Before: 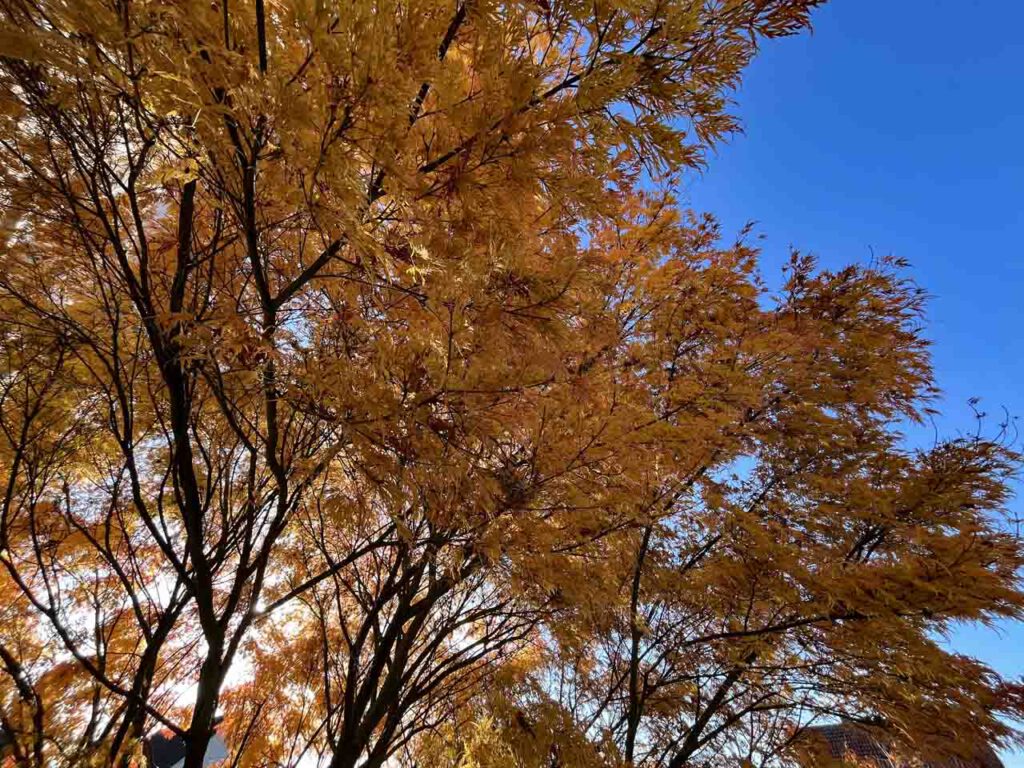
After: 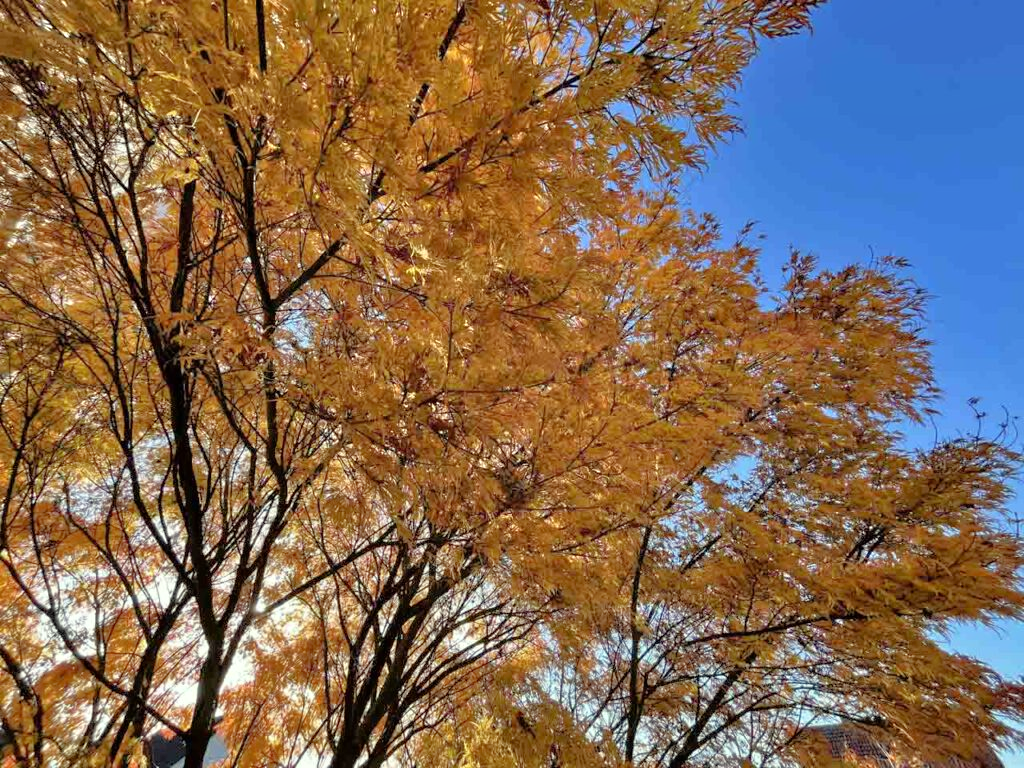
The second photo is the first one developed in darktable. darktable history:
shadows and highlights: shadows 60.69, soften with gaussian
color correction: highlights a* -4.63, highlights b* 5.05, saturation 0.95
tone equalizer: -7 EV 0.154 EV, -6 EV 0.635 EV, -5 EV 1.13 EV, -4 EV 1.32 EV, -3 EV 1.14 EV, -2 EV 0.6 EV, -1 EV 0.16 EV
